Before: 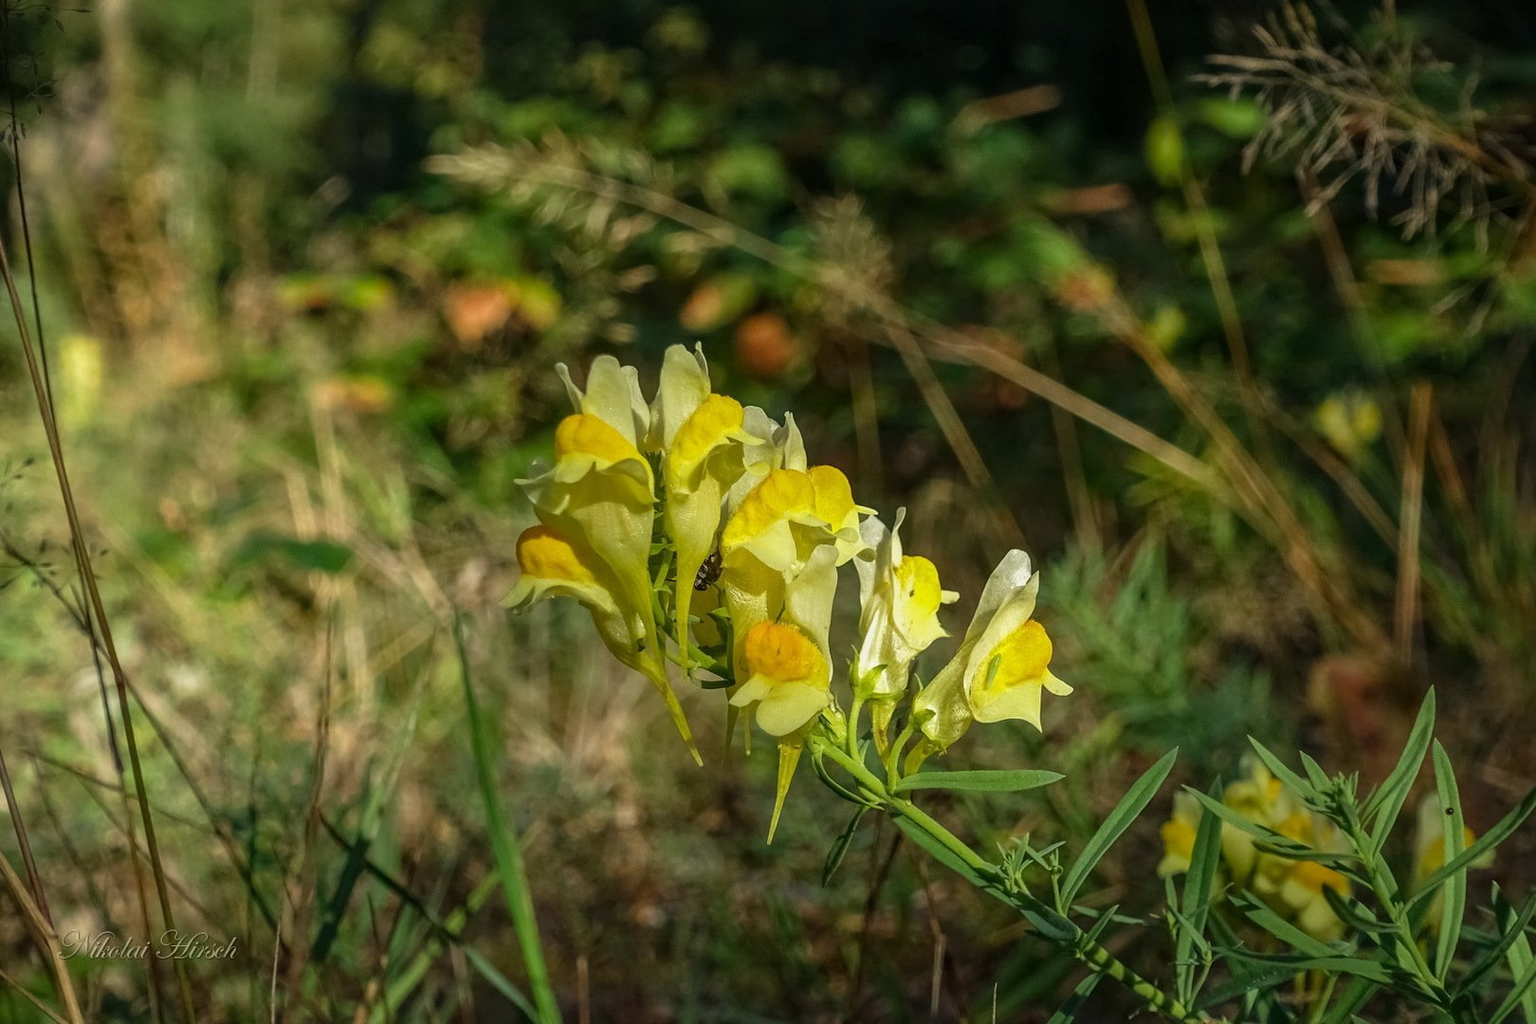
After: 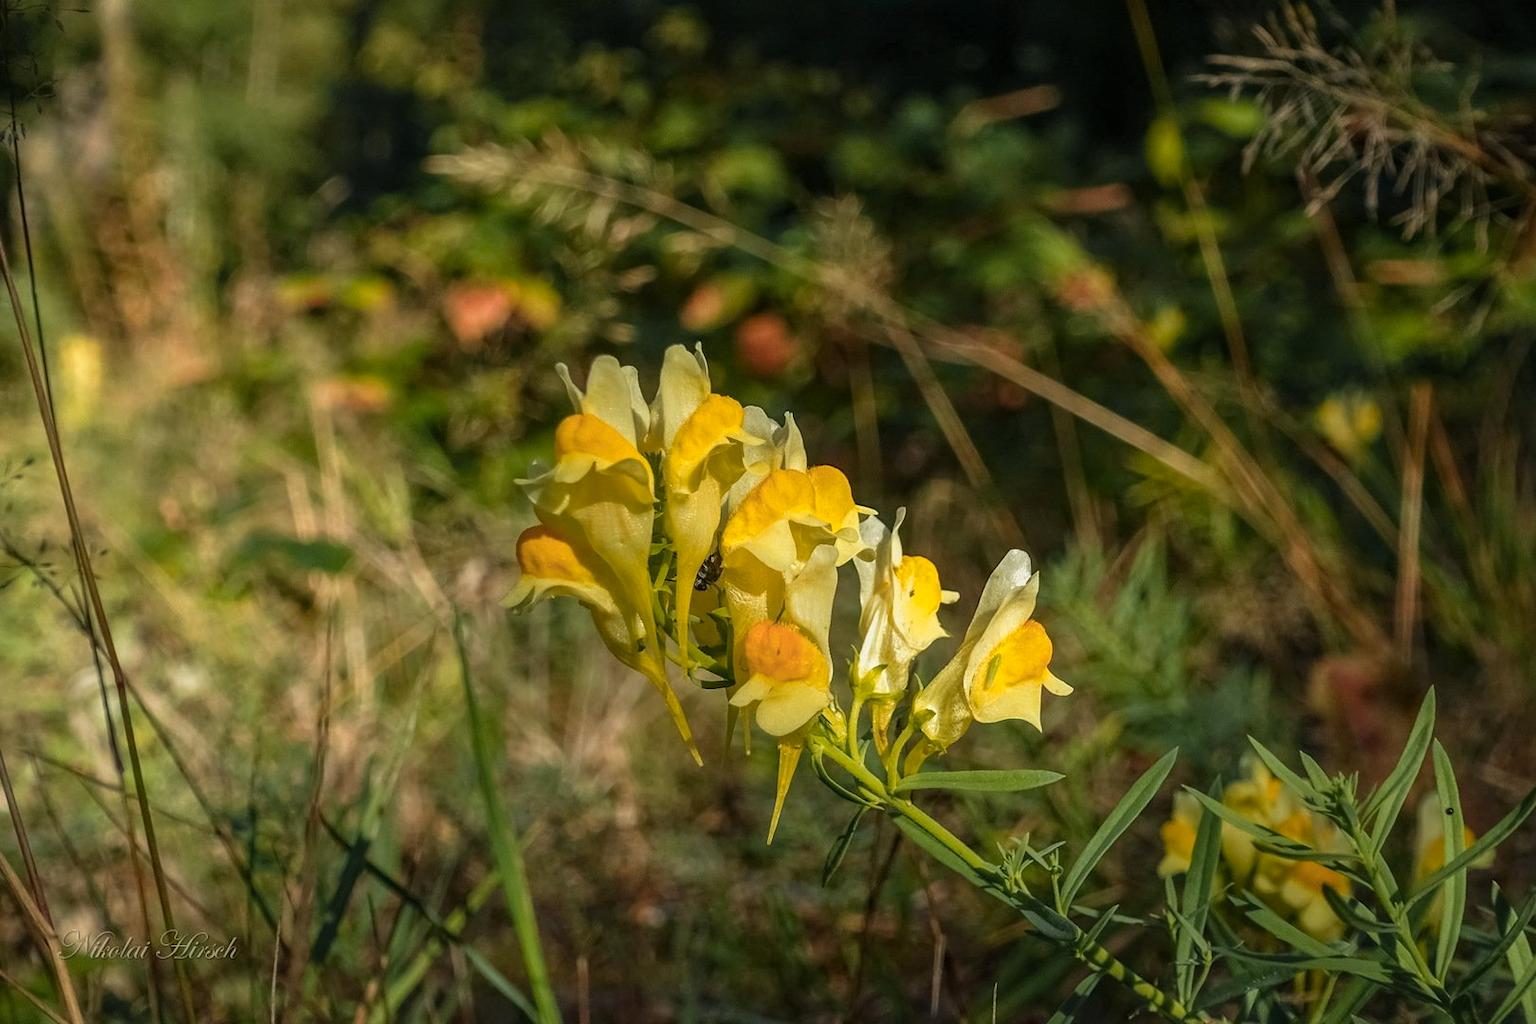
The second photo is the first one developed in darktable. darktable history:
color zones: curves: ch1 [(0.309, 0.524) (0.41, 0.329) (0.508, 0.509)]; ch2 [(0.25, 0.457) (0.75, 0.5)]
